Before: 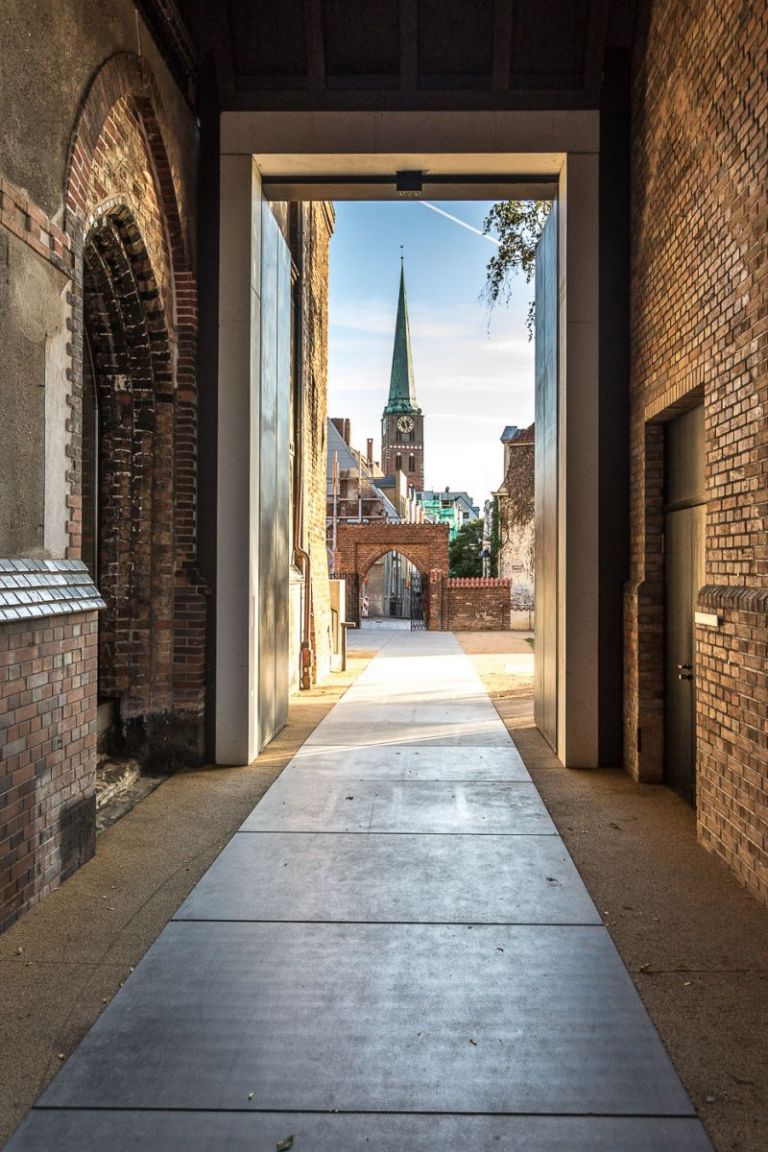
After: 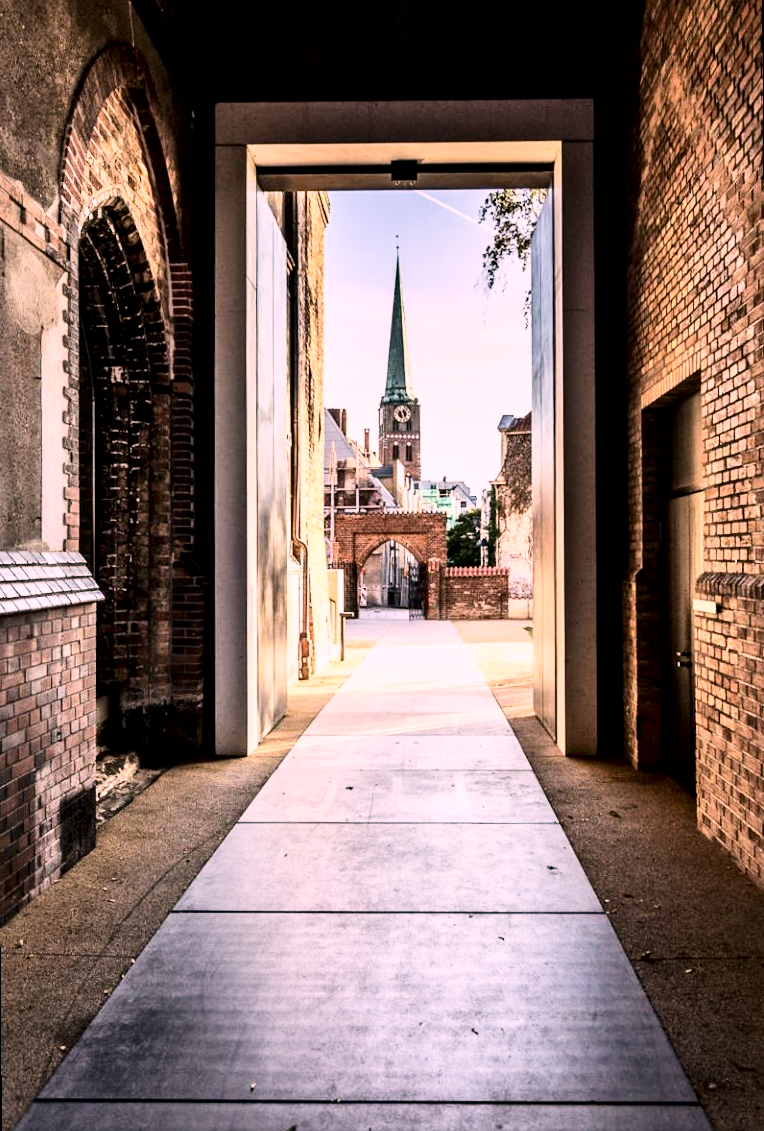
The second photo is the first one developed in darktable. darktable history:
exposure: exposure 0.556 EV, compensate highlight preservation false
contrast brightness saturation: contrast 0.28
rotate and perspective: rotation -0.45°, automatic cropping original format, crop left 0.008, crop right 0.992, crop top 0.012, crop bottom 0.988
filmic rgb: black relative exposure -7.65 EV, white relative exposure 4.56 EV, hardness 3.61, contrast 1.25
local contrast: mode bilateral grid, contrast 25, coarseness 60, detail 151%, midtone range 0.2
color correction: highlights a* 14.52, highlights b* 4.84
white balance: red 0.976, blue 1.04
